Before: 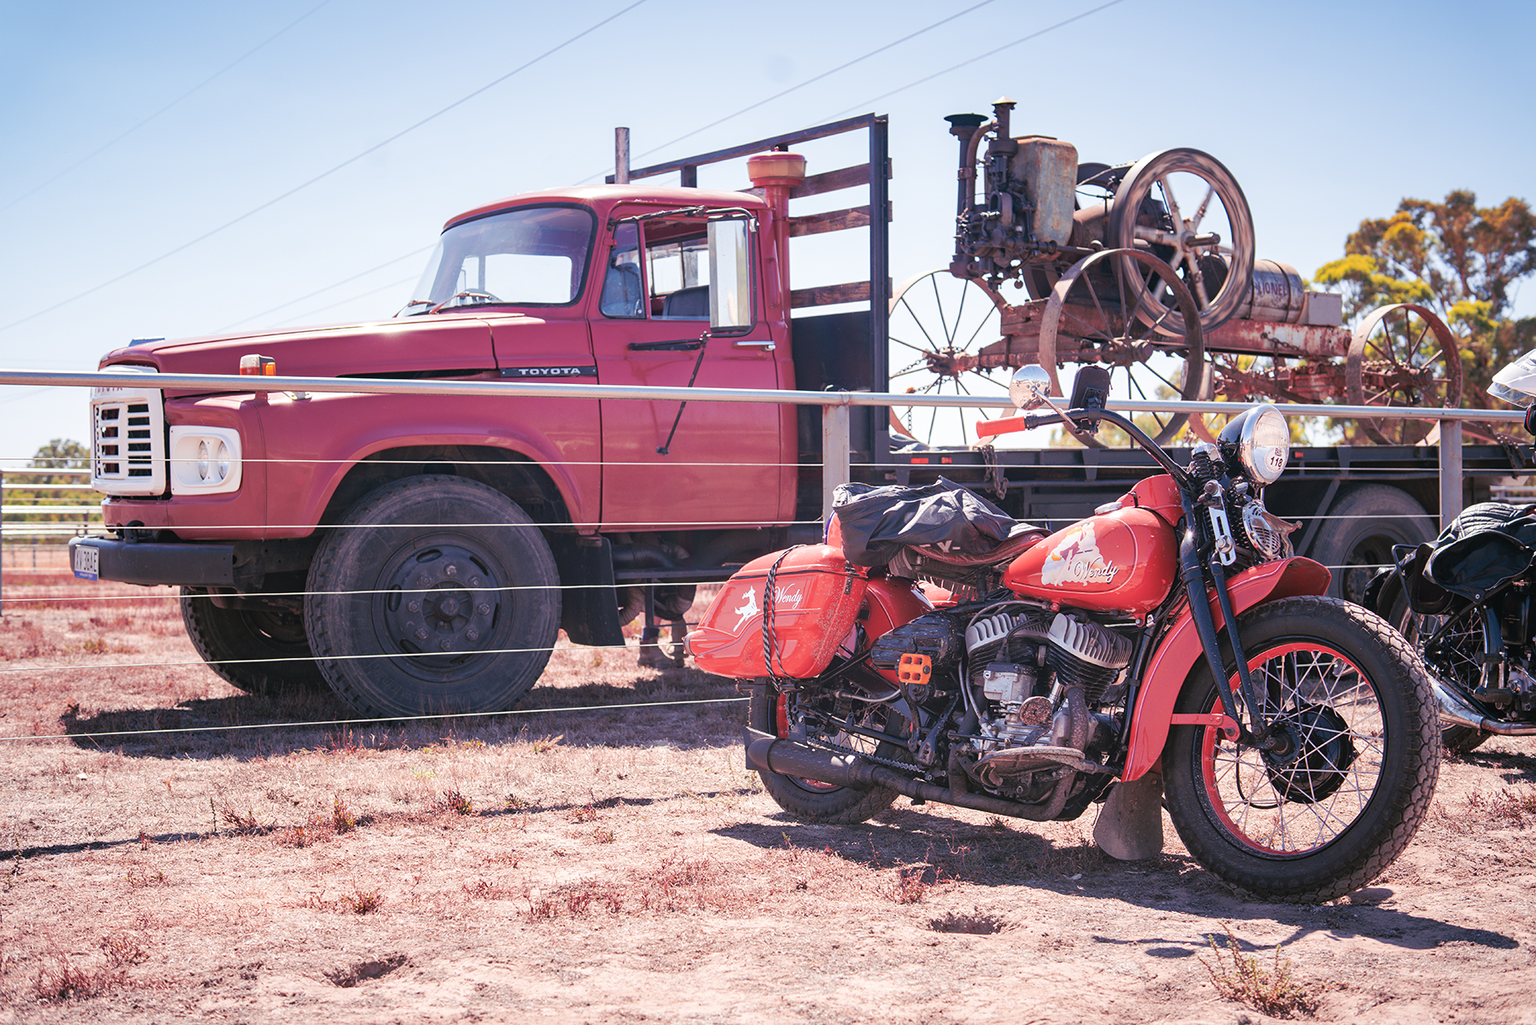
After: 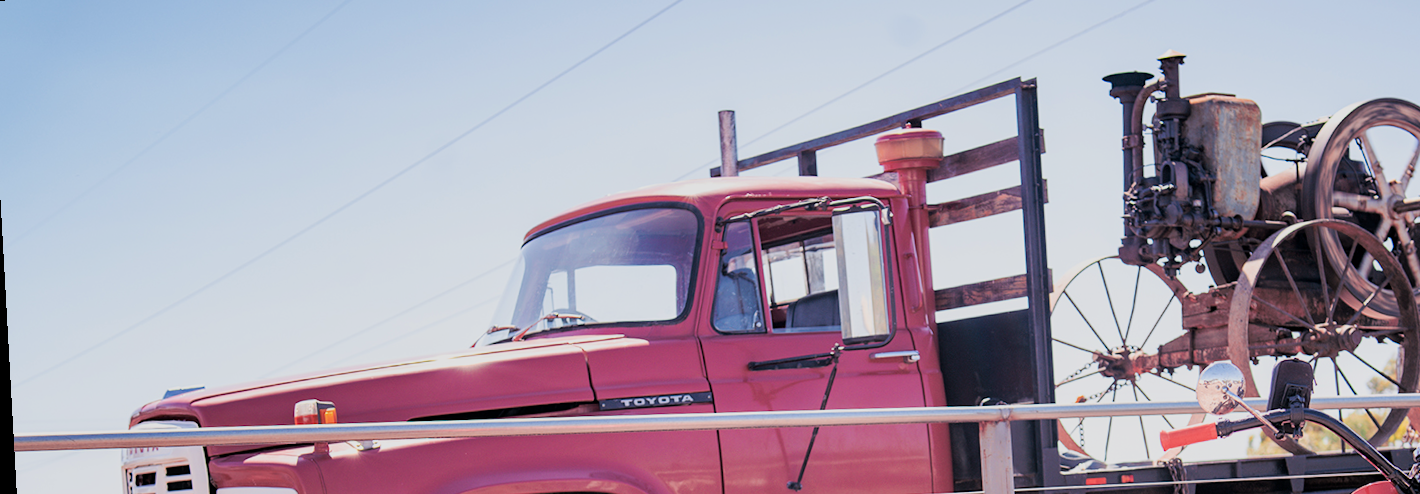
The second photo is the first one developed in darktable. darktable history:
crop: left 0.579%, top 7.627%, right 23.167%, bottom 54.275%
filmic rgb: black relative exposure -7.75 EV, white relative exposure 4.4 EV, threshold 3 EV, hardness 3.76, latitude 50%, contrast 1.1, color science v5 (2021), contrast in shadows safe, contrast in highlights safe, enable highlight reconstruction true
rotate and perspective: rotation -3.18°, automatic cropping off
local contrast: highlights 100%, shadows 100%, detail 120%, midtone range 0.2
